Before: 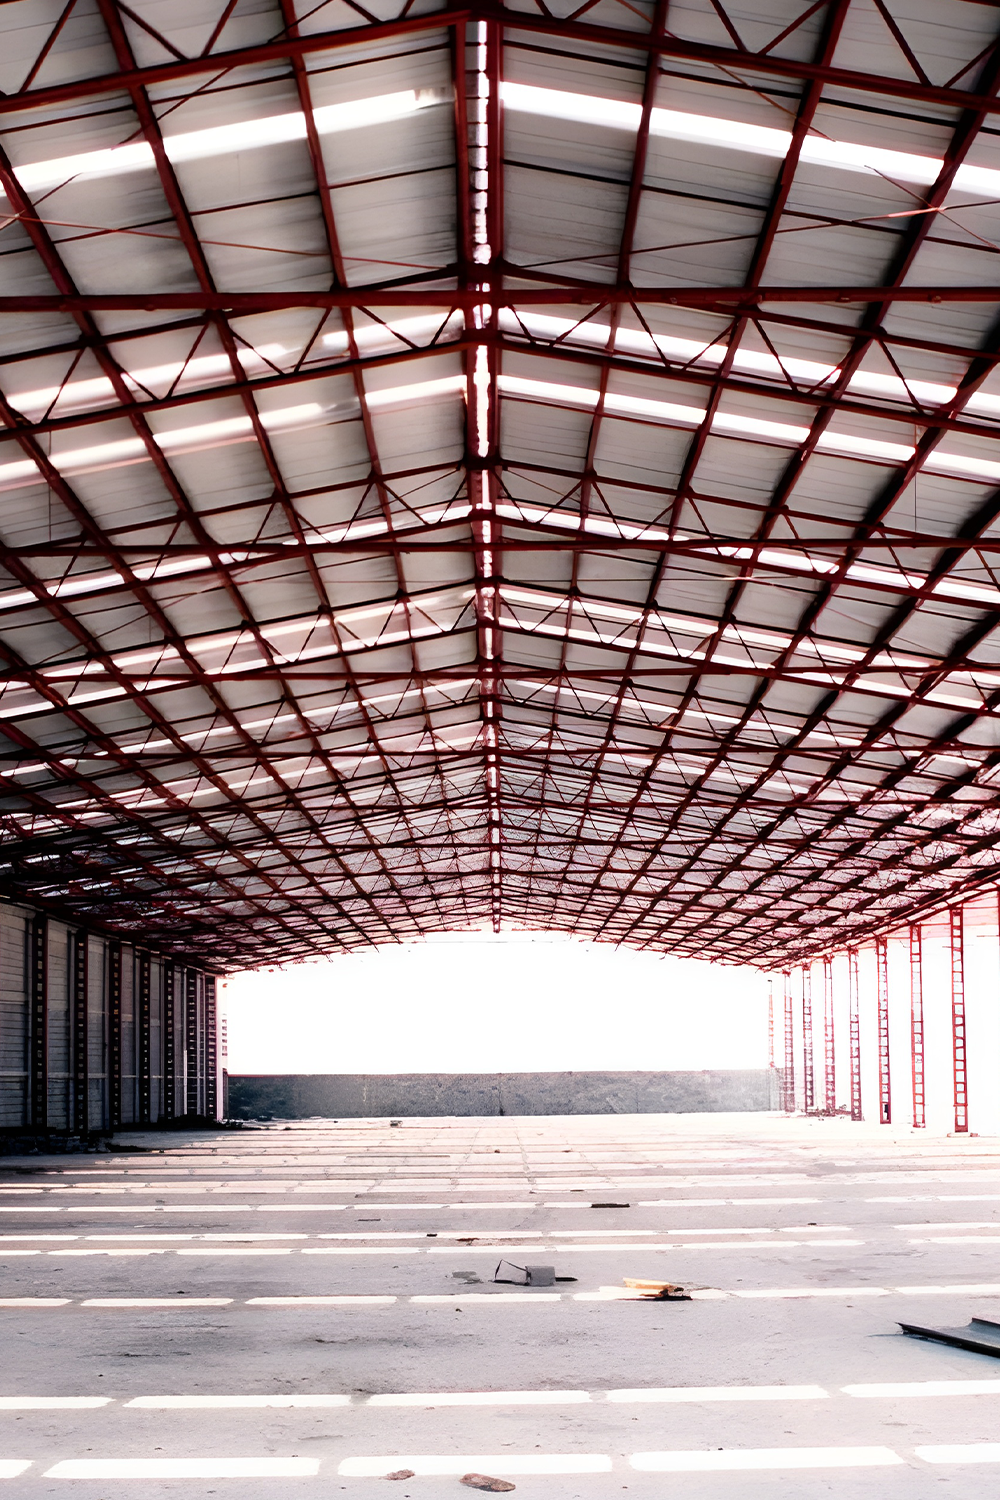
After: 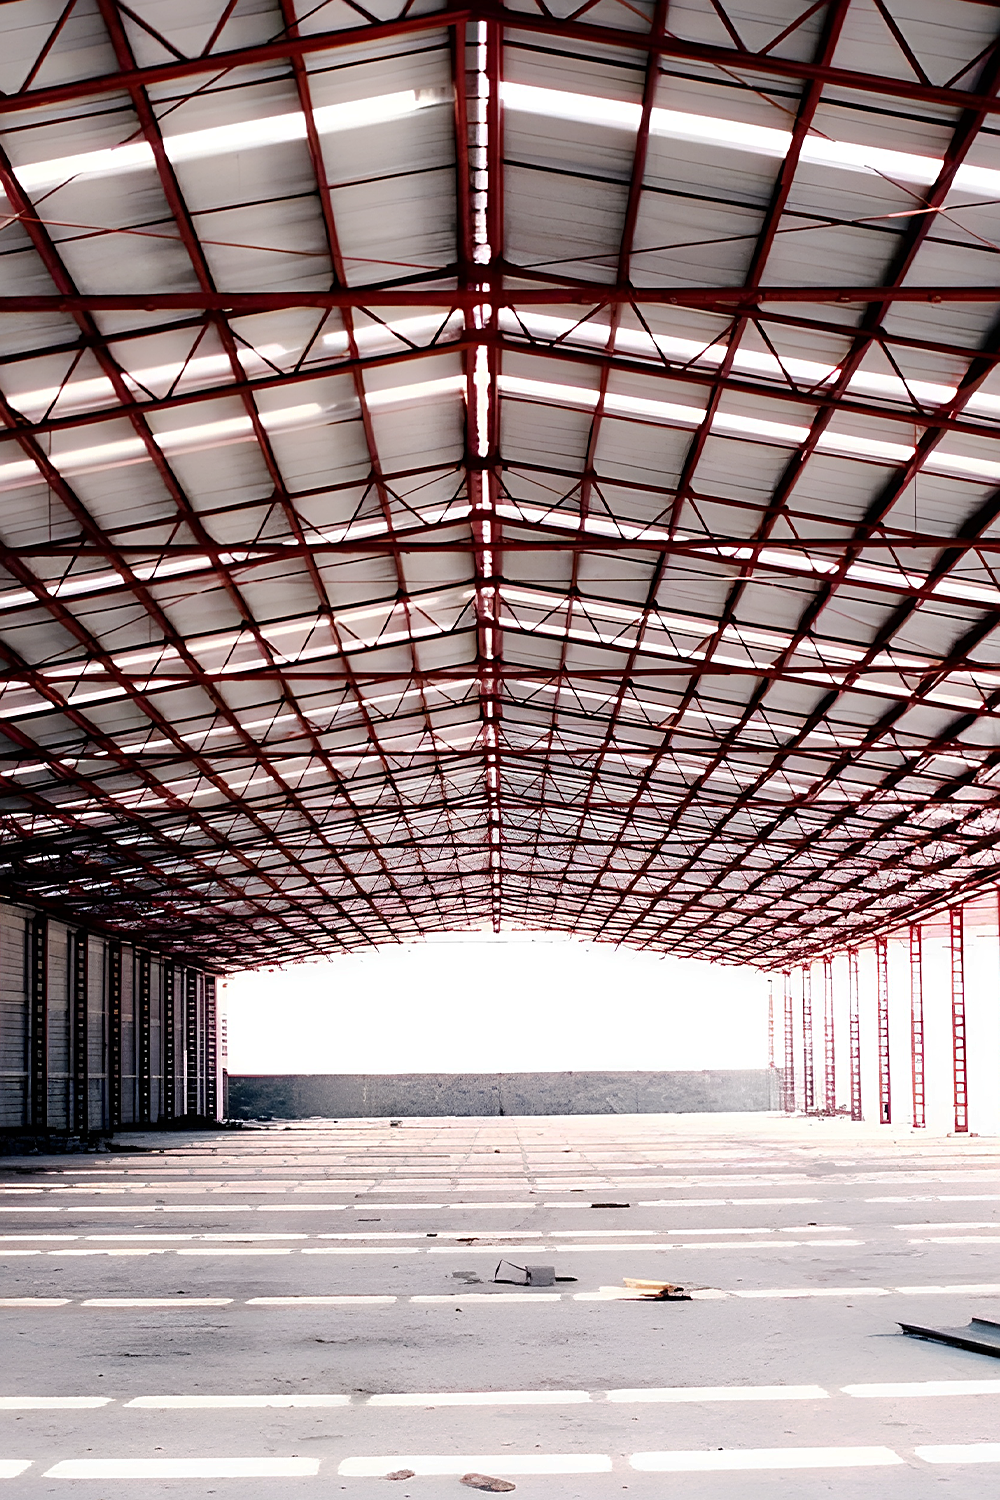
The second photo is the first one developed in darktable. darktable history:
base curve: curves: ch0 [(0, 0) (0.235, 0.266) (0.503, 0.496) (0.786, 0.72) (1, 1)], preserve colors none
sharpen: on, module defaults
